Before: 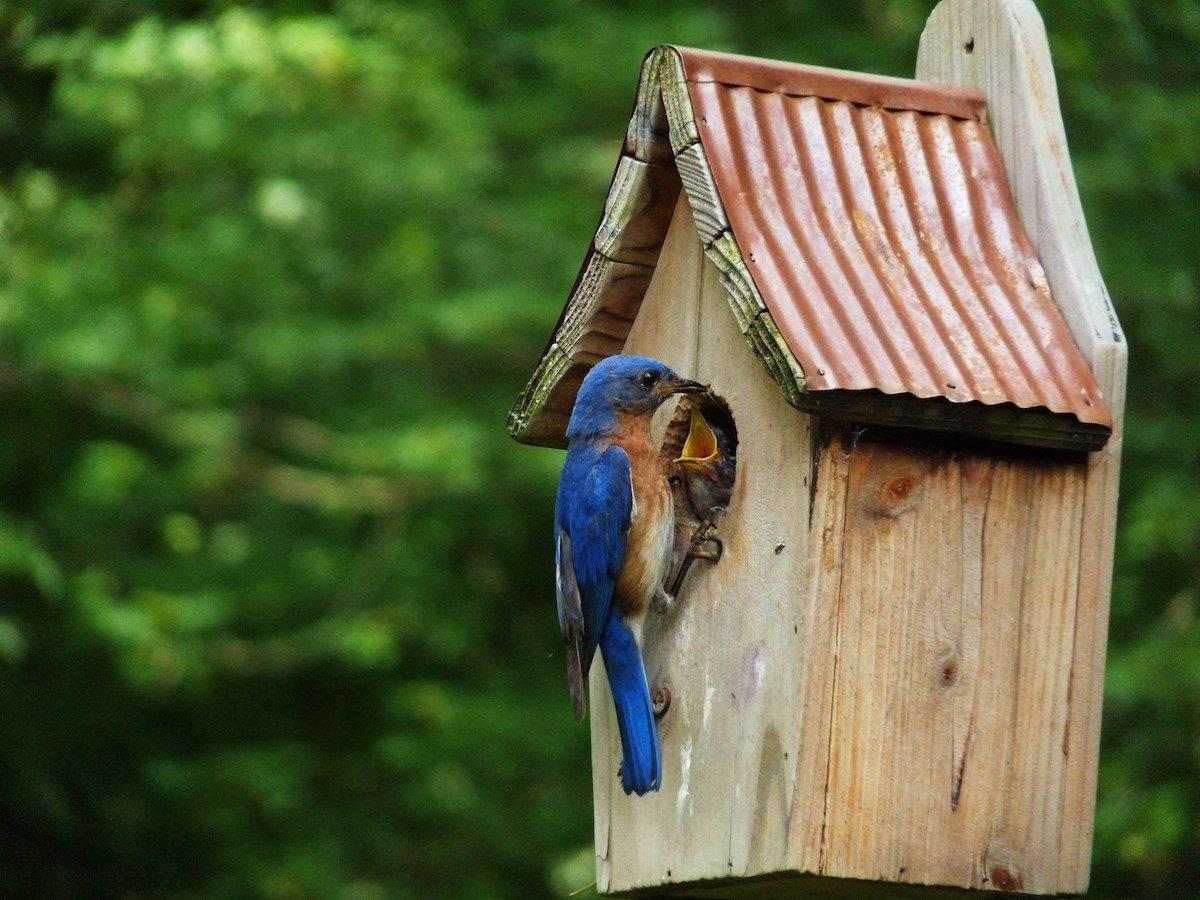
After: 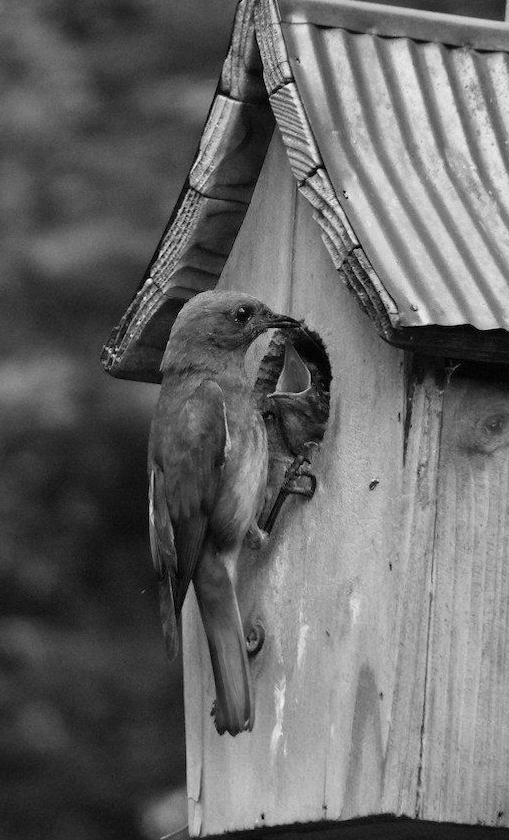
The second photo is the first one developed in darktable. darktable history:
rotate and perspective: rotation 0.226°, lens shift (vertical) -0.042, crop left 0.023, crop right 0.982, crop top 0.006, crop bottom 0.994
crop: left 33.452%, top 6.025%, right 23.155%
color calibration: output gray [0.267, 0.423, 0.261, 0], illuminant same as pipeline (D50), adaptation none (bypass)
